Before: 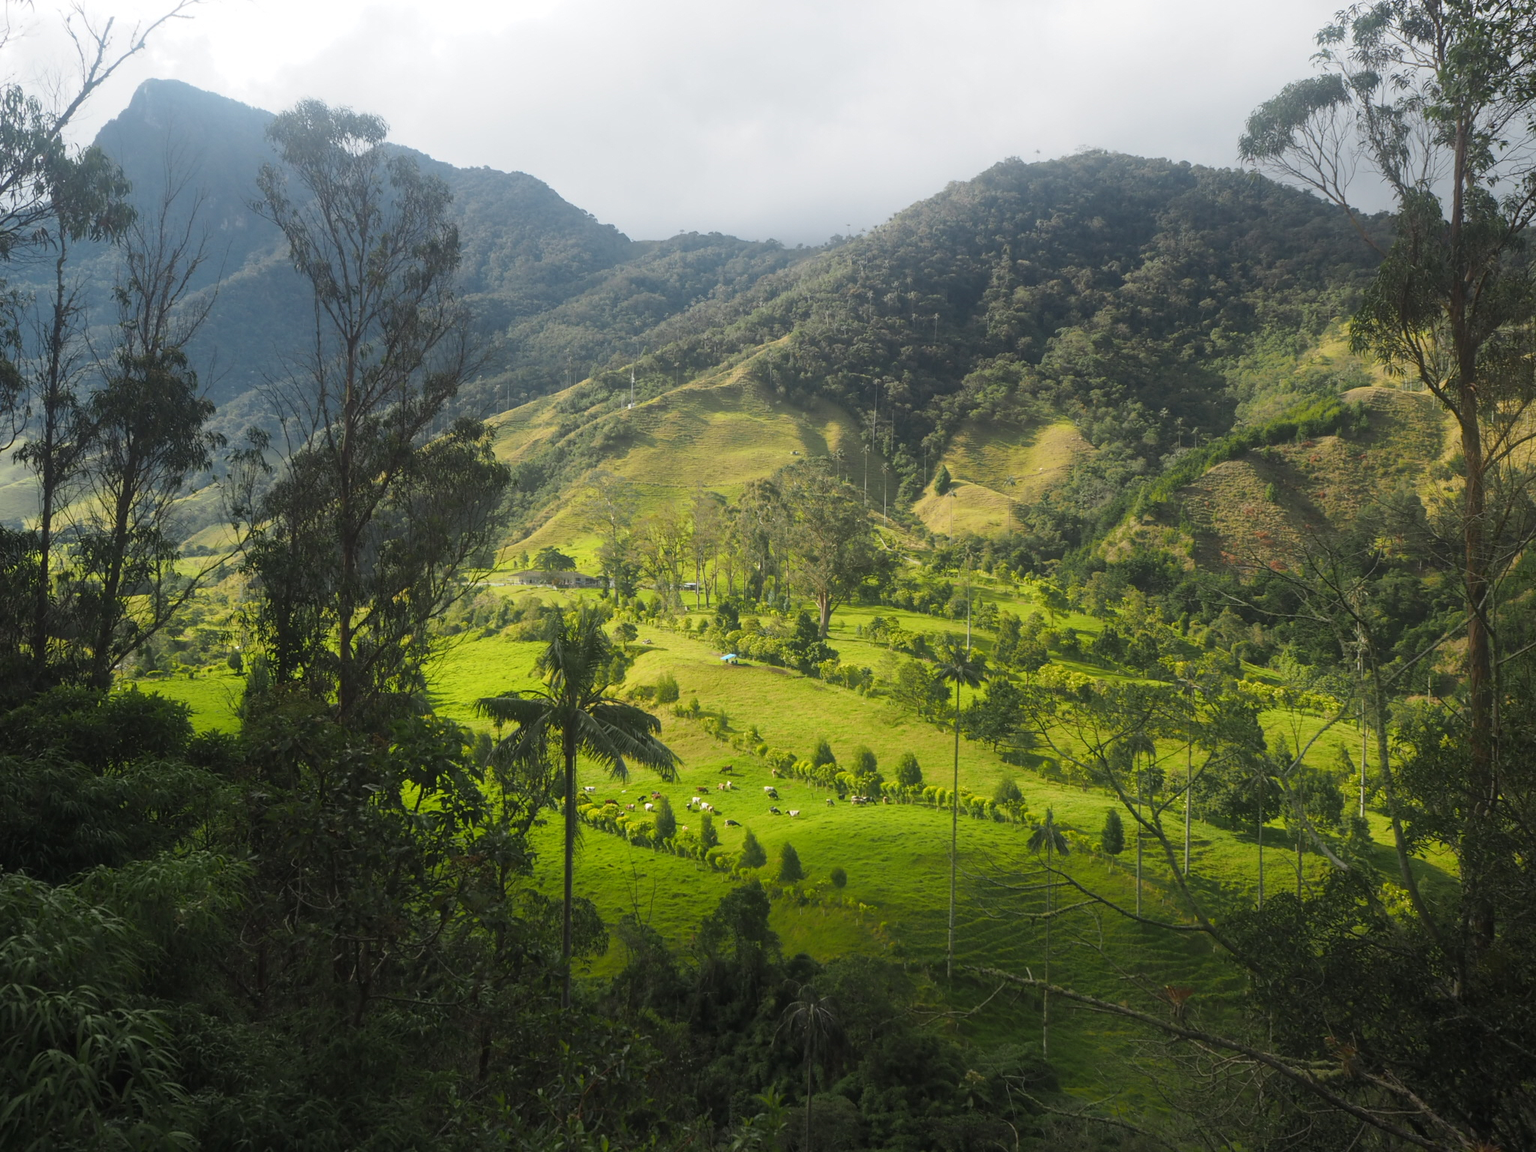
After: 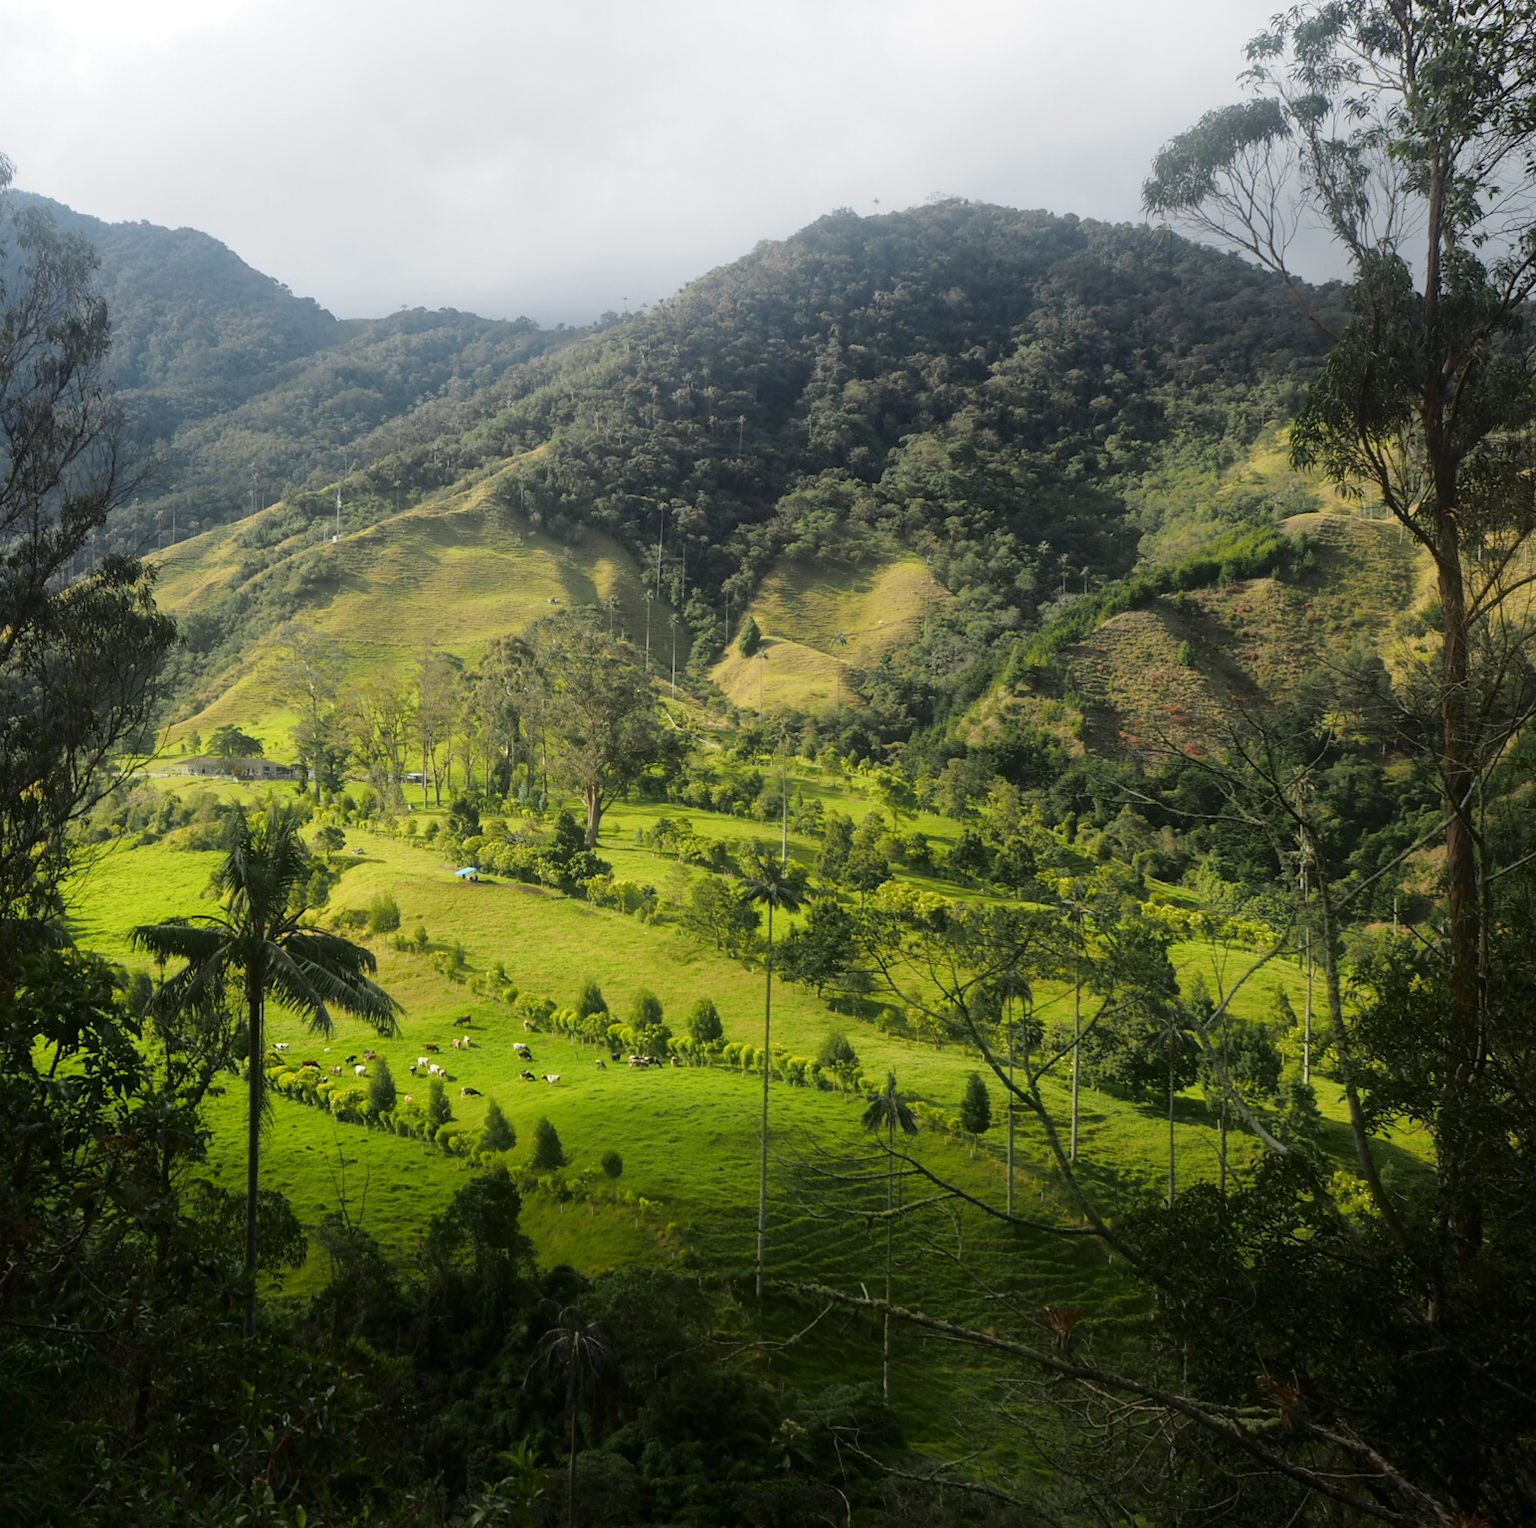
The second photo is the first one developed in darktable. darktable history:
crop and rotate: left 24.6%
fill light: exposure -2 EV, width 8.6
